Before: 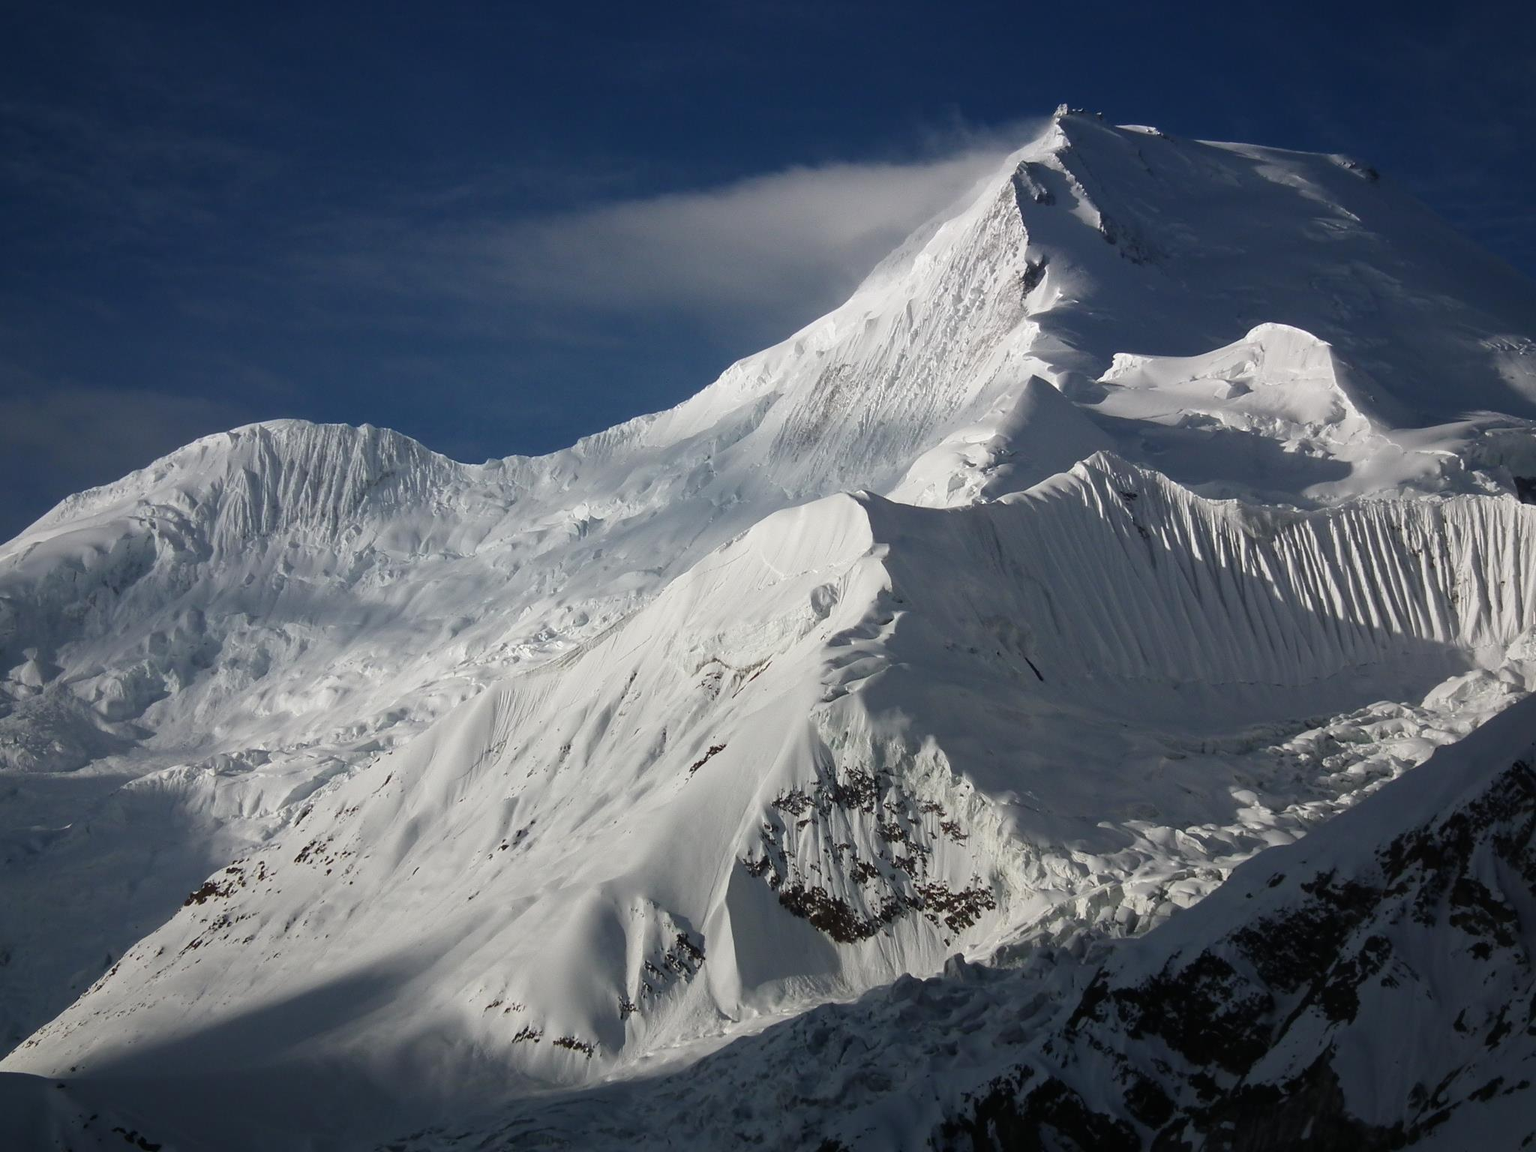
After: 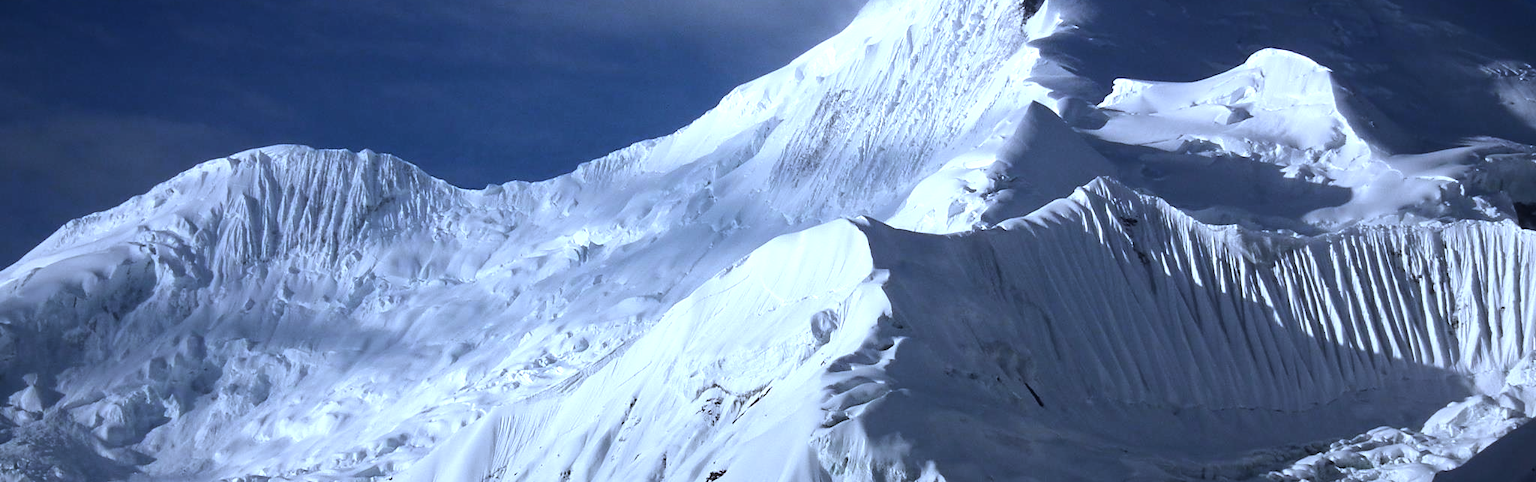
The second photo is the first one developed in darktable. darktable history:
white balance: red 0.871, blue 1.249
crop and rotate: top 23.84%, bottom 34.294%
exposure: exposure -0.072 EV, compensate highlight preservation false
tone equalizer: -8 EV -0.75 EV, -7 EV -0.7 EV, -6 EV -0.6 EV, -5 EV -0.4 EV, -3 EV 0.4 EV, -2 EV 0.6 EV, -1 EV 0.7 EV, +0 EV 0.75 EV, edges refinement/feathering 500, mask exposure compensation -1.57 EV, preserve details no
